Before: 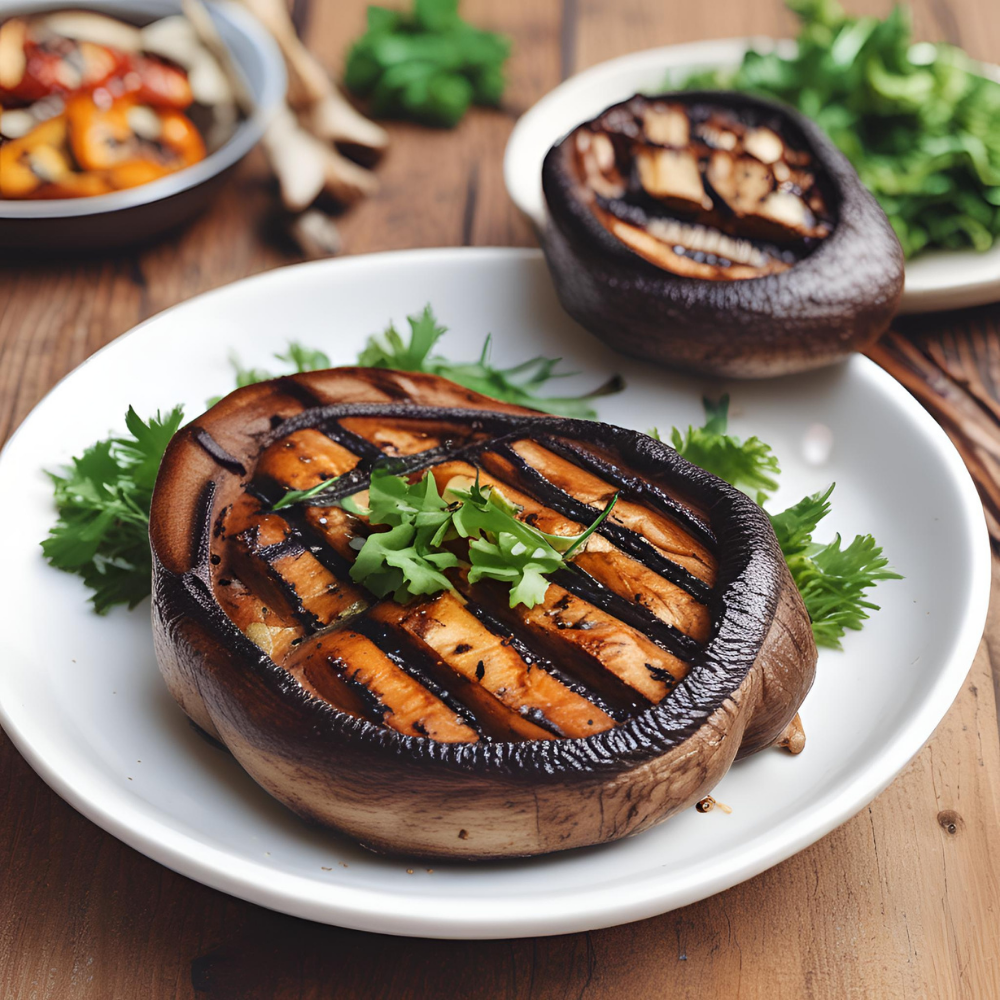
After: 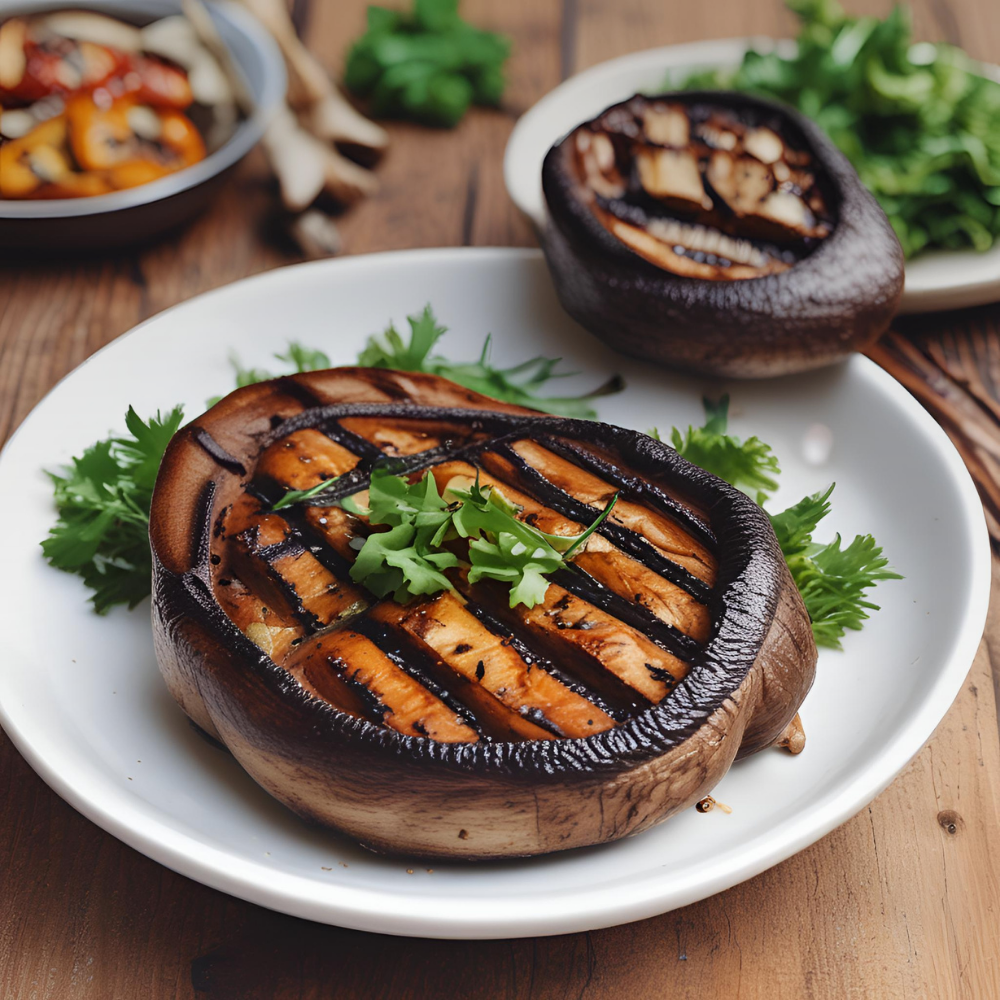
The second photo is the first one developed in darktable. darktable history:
color balance: on, module defaults
graduated density: on, module defaults
